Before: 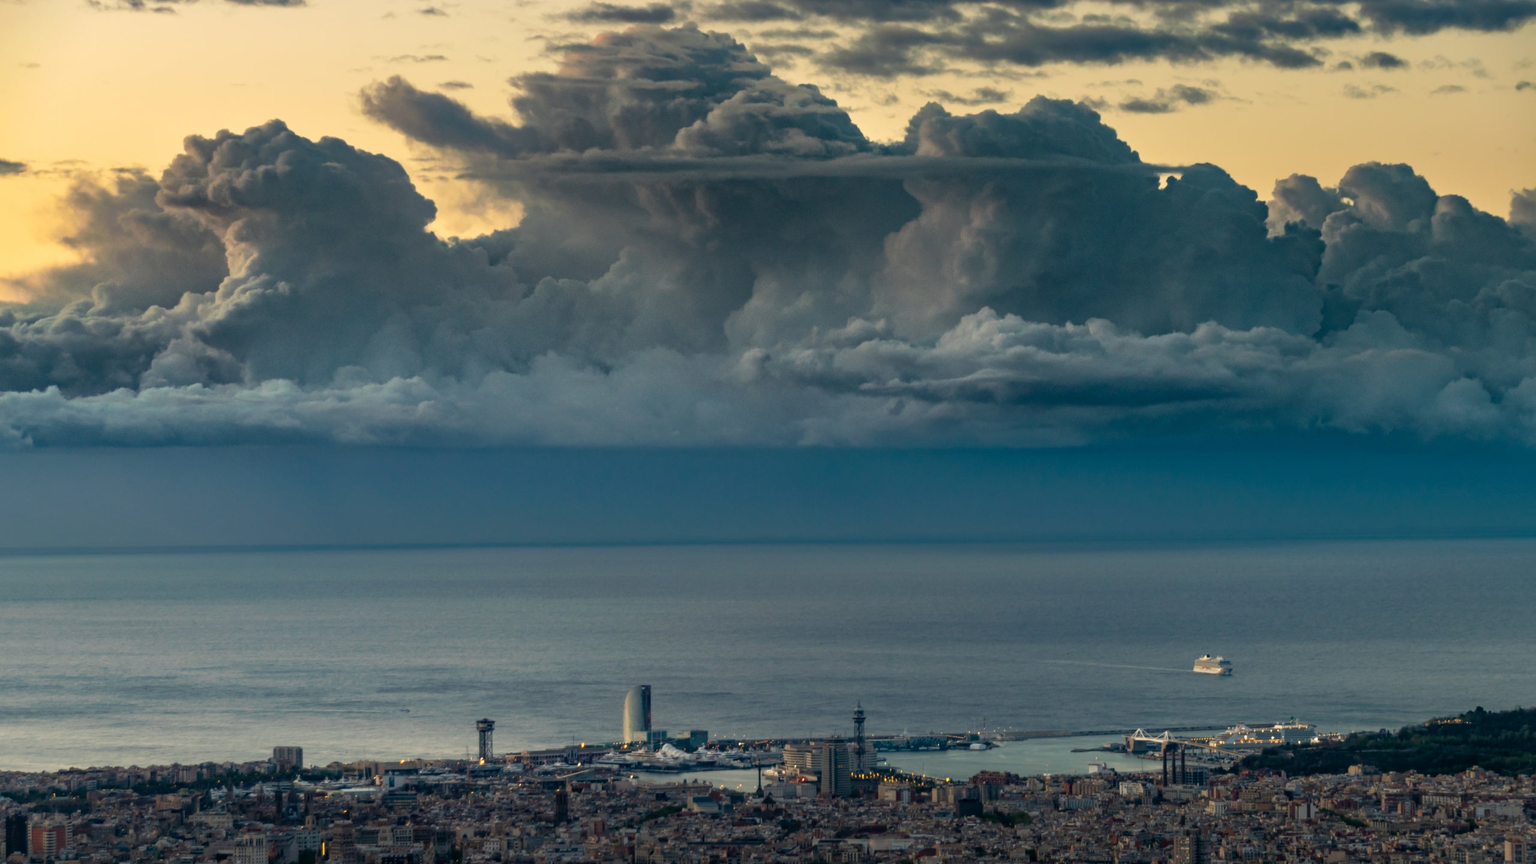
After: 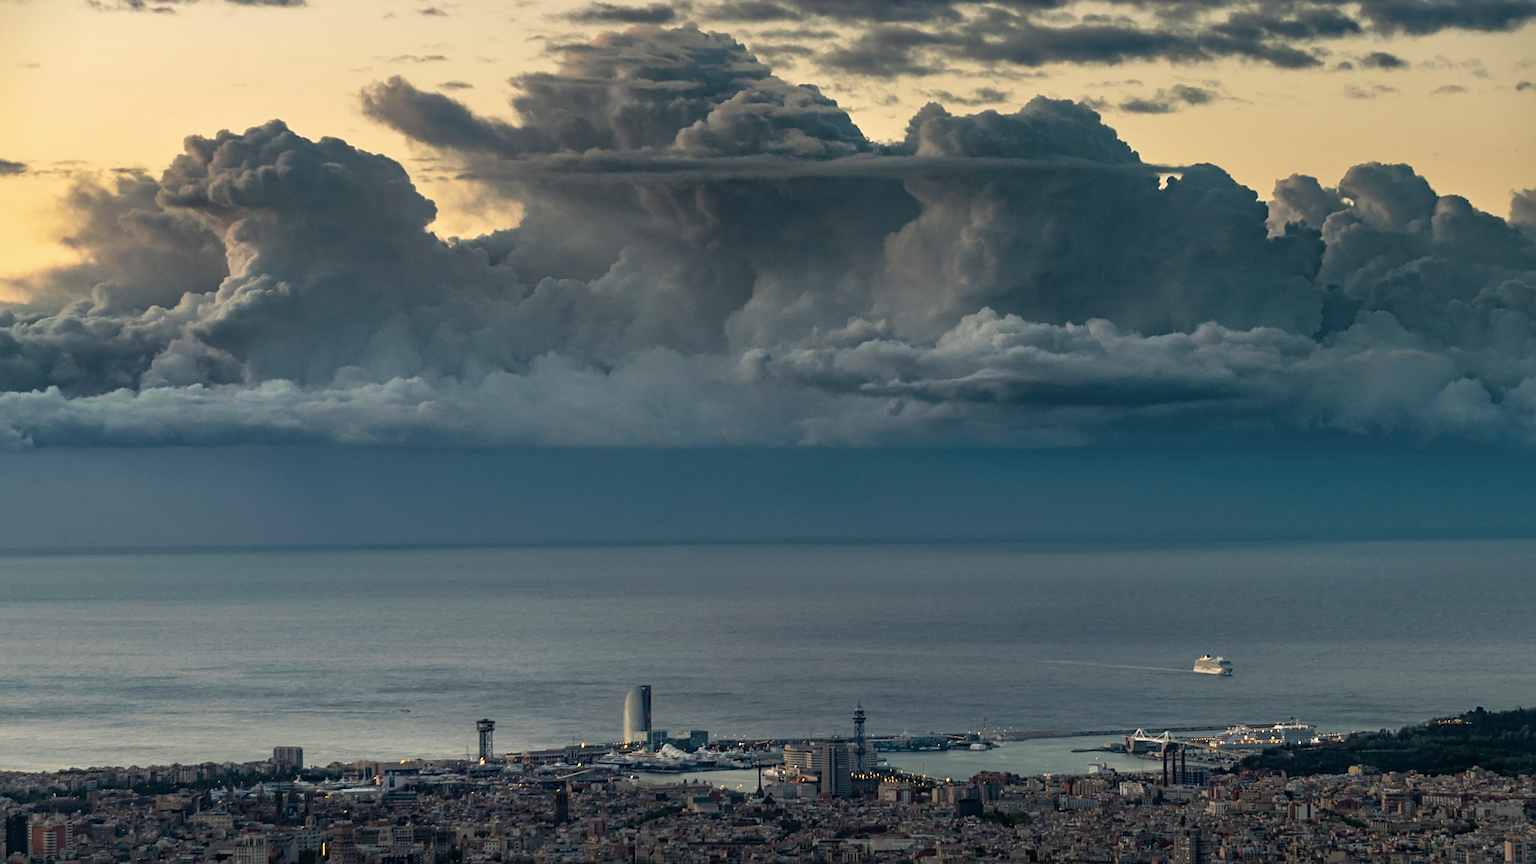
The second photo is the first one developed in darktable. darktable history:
sharpen: on, module defaults
contrast brightness saturation: saturation -0.171
